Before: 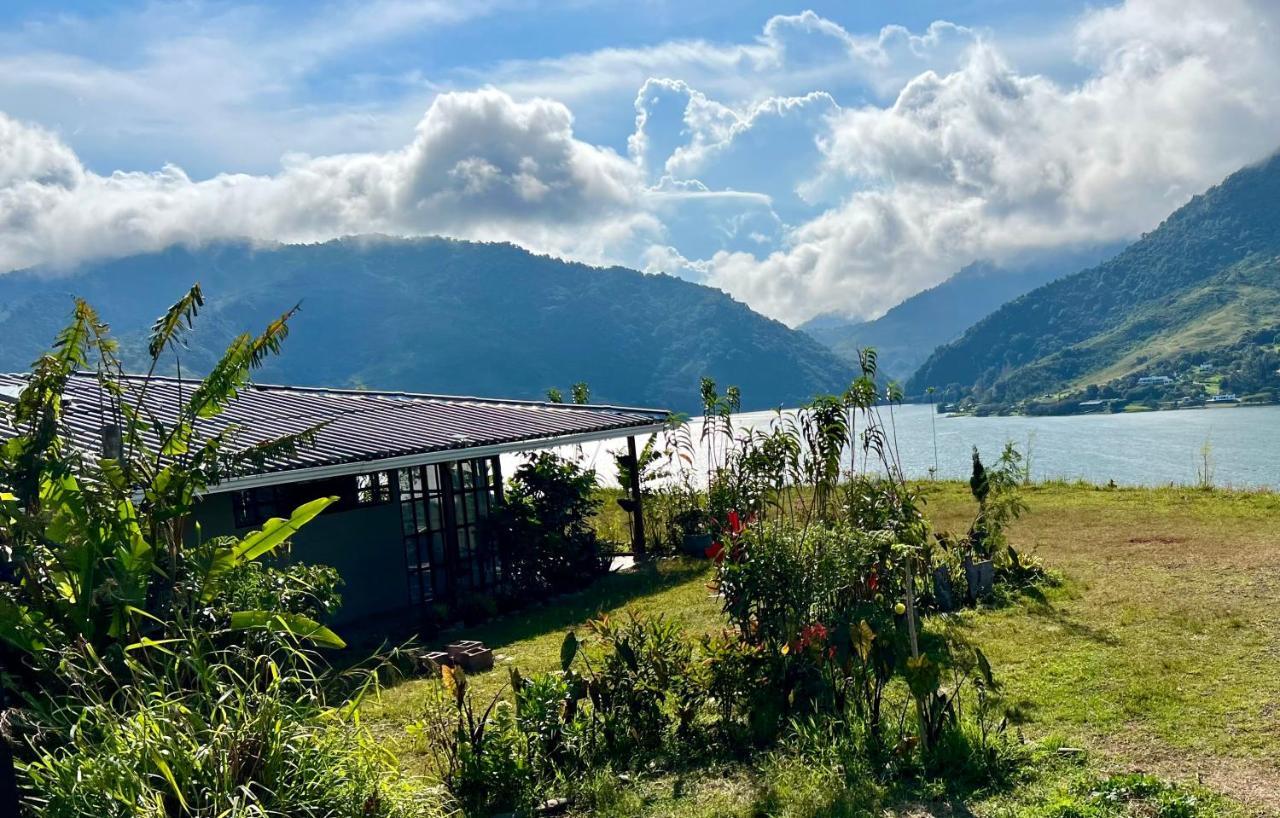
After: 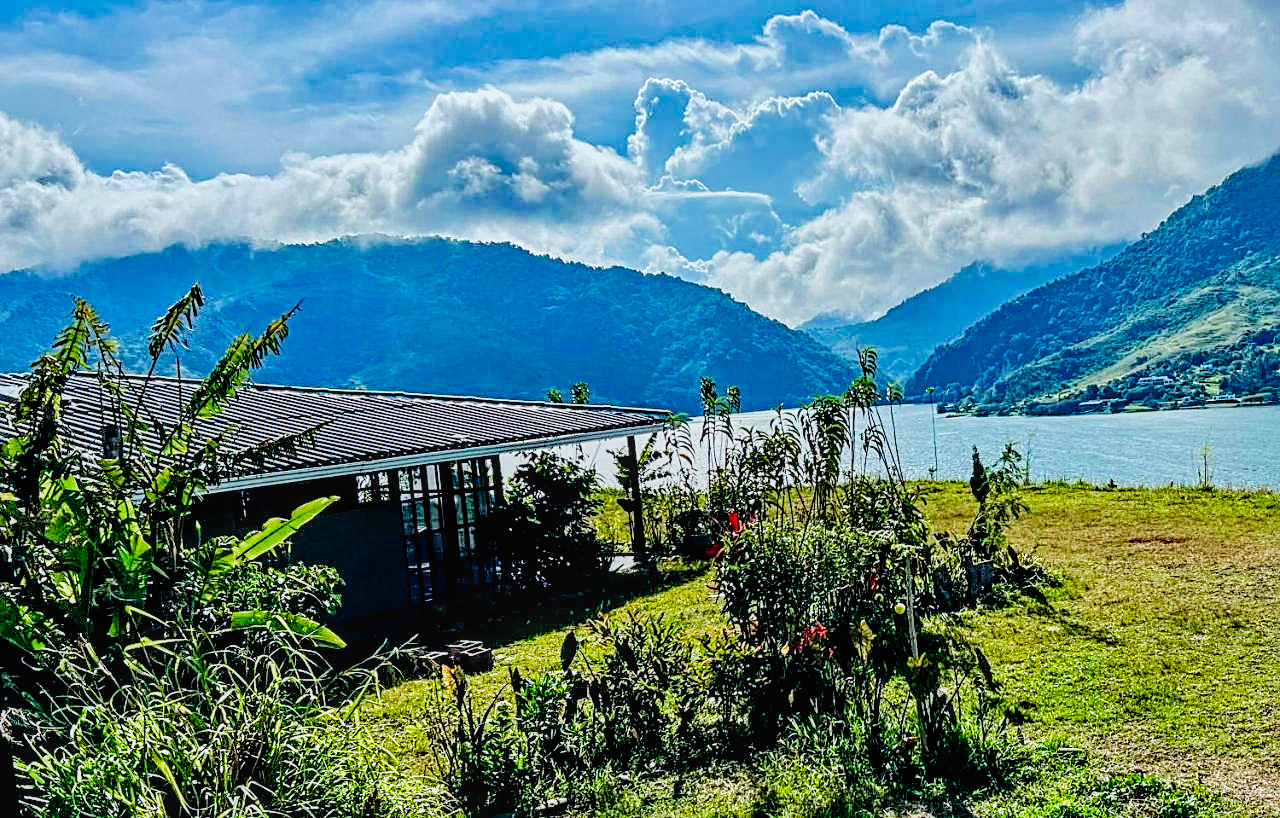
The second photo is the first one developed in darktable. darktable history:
color calibration: illuminant Planckian (black body), adaptation linear Bradford (ICC v4), x 0.364, y 0.367, temperature 4417.56 K, saturation algorithm version 1 (2020)
filmic rgb: black relative exposure -7.75 EV, white relative exposure 4.4 EV, threshold 3 EV, hardness 3.76, latitude 38.11%, contrast 0.966, highlights saturation mix 10%, shadows ↔ highlights balance 4.59%, color science v4 (2020), enable highlight reconstruction true
local contrast: on, module defaults
shadows and highlights: soften with gaussian
contrast brightness saturation: contrast 0.04, saturation 0.16
sharpen: on, module defaults
contrast equalizer: octaves 7, y [[0.5, 0.542, 0.583, 0.625, 0.667, 0.708], [0.5 ×6], [0.5 ×6], [0 ×6], [0 ×6]]
base curve: curves: ch0 [(0, 0) (0.262, 0.32) (0.722, 0.705) (1, 1)]
tone curve: curves: ch0 [(0, 0) (0.004, 0.002) (0.02, 0.013) (0.218, 0.218) (0.664, 0.718) (0.832, 0.873) (1, 1)], preserve colors none
